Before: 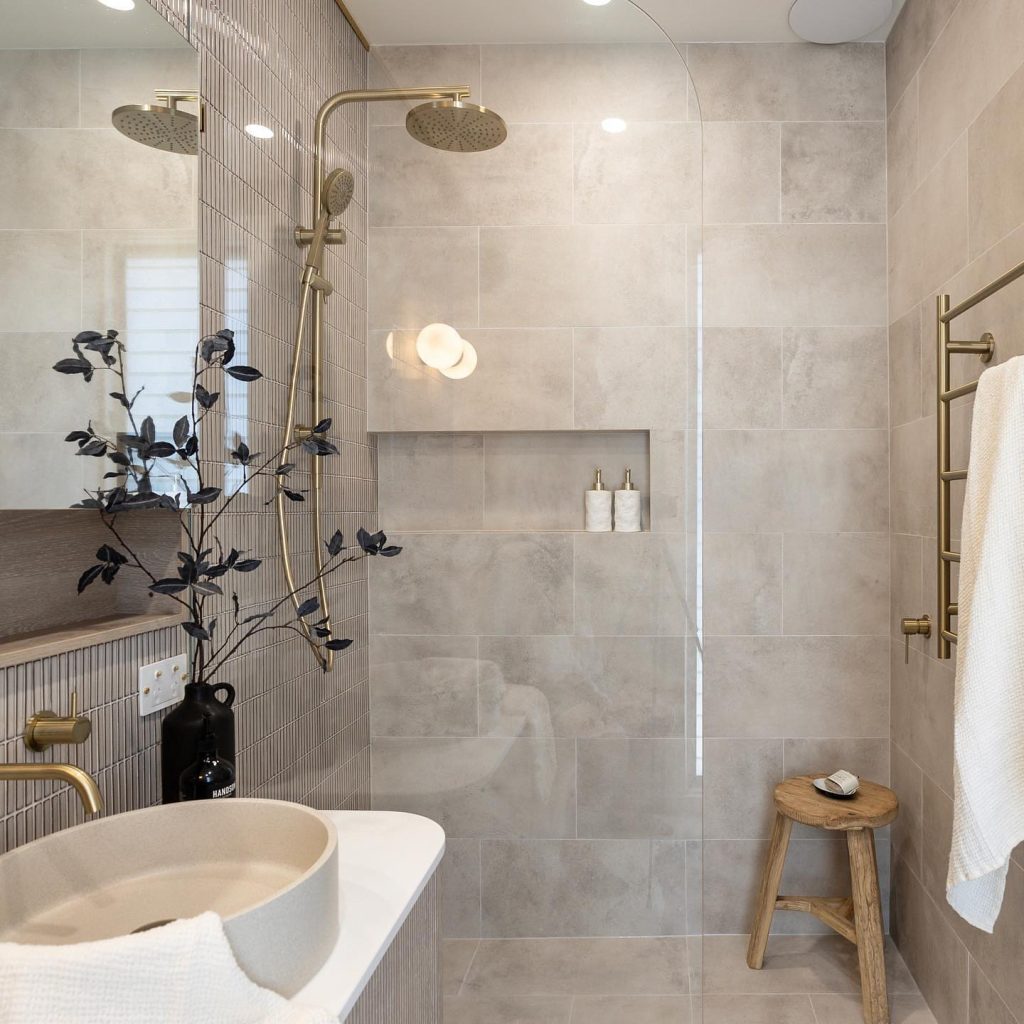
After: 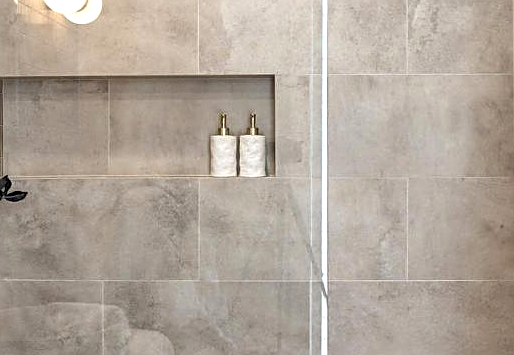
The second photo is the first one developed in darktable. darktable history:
crop: left 36.63%, top 34.683%, right 13.139%, bottom 30.641%
exposure: black level correction -0.001, exposure 0.08 EV, compensate exposure bias true, compensate highlight preservation false
color calibration: illuminant same as pipeline (D50), adaptation XYZ, x 0.346, y 0.357, temperature 5014.36 K
local contrast: highlights 30%, detail 150%
sharpen: on, module defaults
color zones: curves: ch0 [(0.068, 0.464) (0.25, 0.5) (0.48, 0.508) (0.75, 0.536) (0.886, 0.476) (0.967, 0.456)]; ch1 [(0.066, 0.456) (0.25, 0.5) (0.616, 0.508) (0.746, 0.56) (0.934, 0.444)]
haze removal: compatibility mode true, adaptive false
